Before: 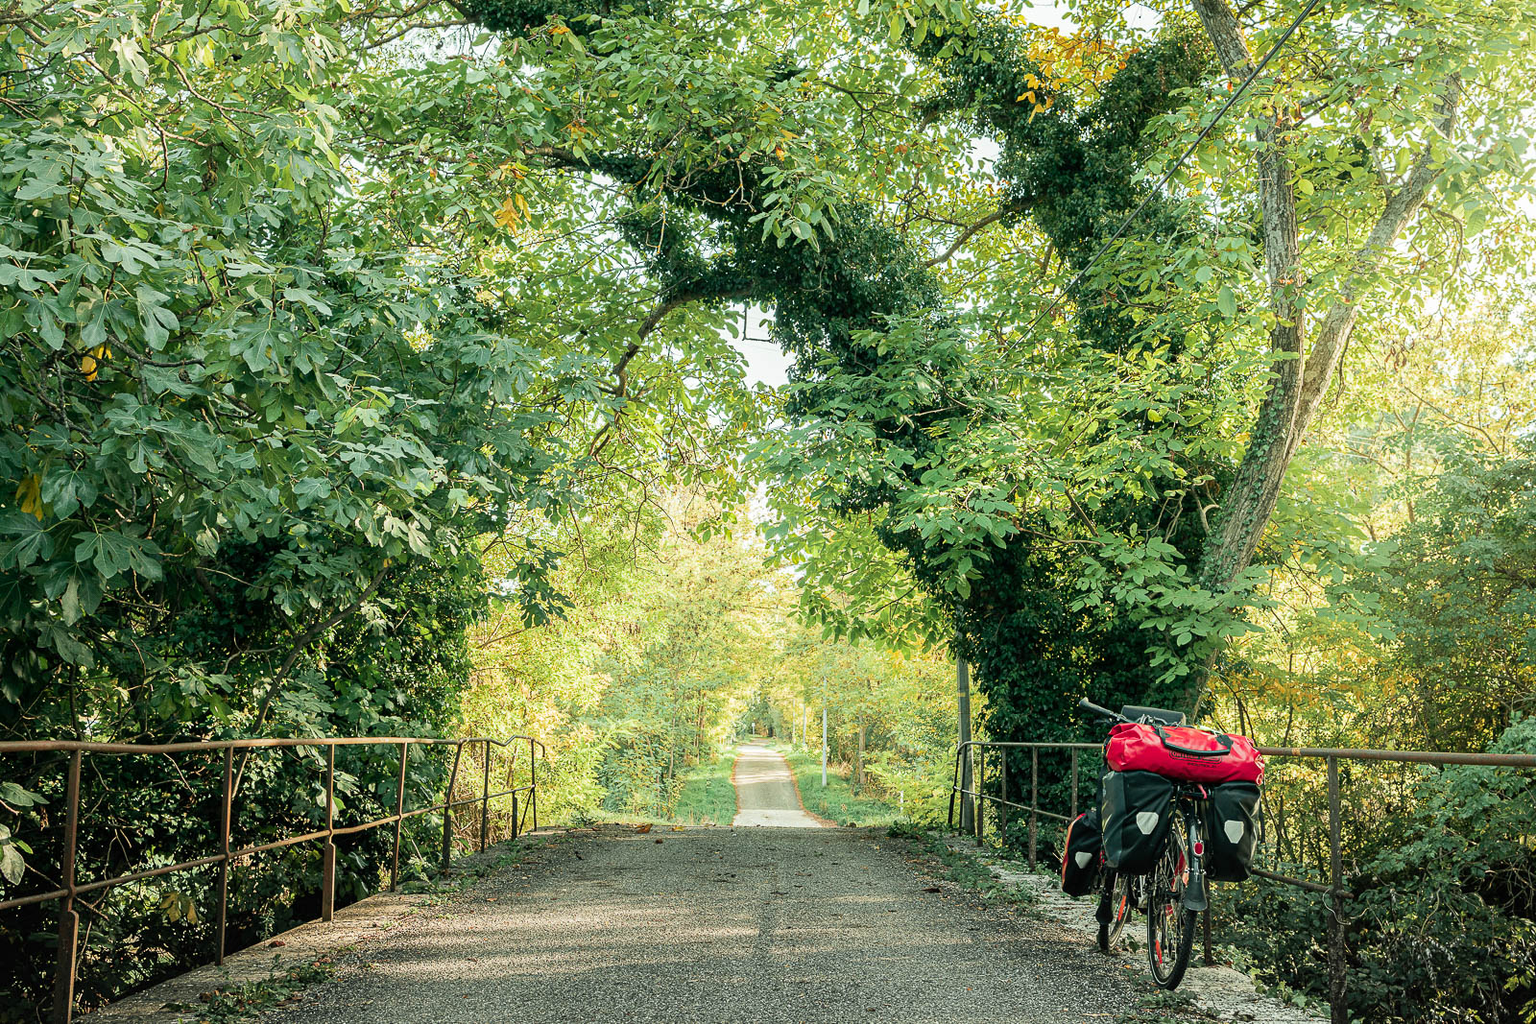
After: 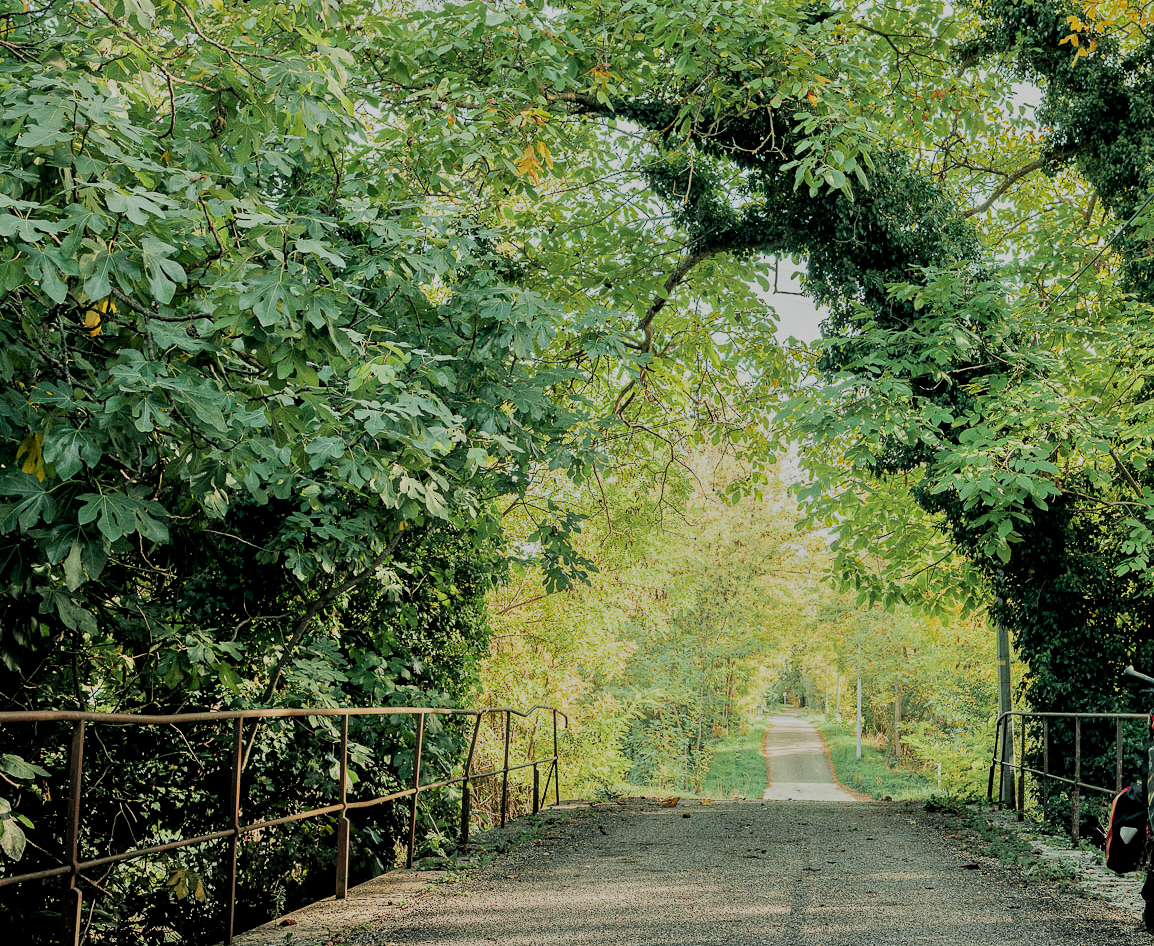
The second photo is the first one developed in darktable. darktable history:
crop: top 5.785%, right 27.867%, bottom 5.527%
filmic rgb: black relative exposure -7.77 EV, white relative exposure 4.38 EV, target black luminance 0%, hardness 3.75, latitude 50.62%, contrast 1.071, highlights saturation mix 9.79%, shadows ↔ highlights balance -0.277%
tone equalizer: -8 EV -0.002 EV, -7 EV 0.005 EV, -6 EV -0.025 EV, -5 EV 0.018 EV, -4 EV -0.009 EV, -3 EV 0.013 EV, -2 EV -0.06 EV, -1 EV -0.272 EV, +0 EV -0.604 EV
